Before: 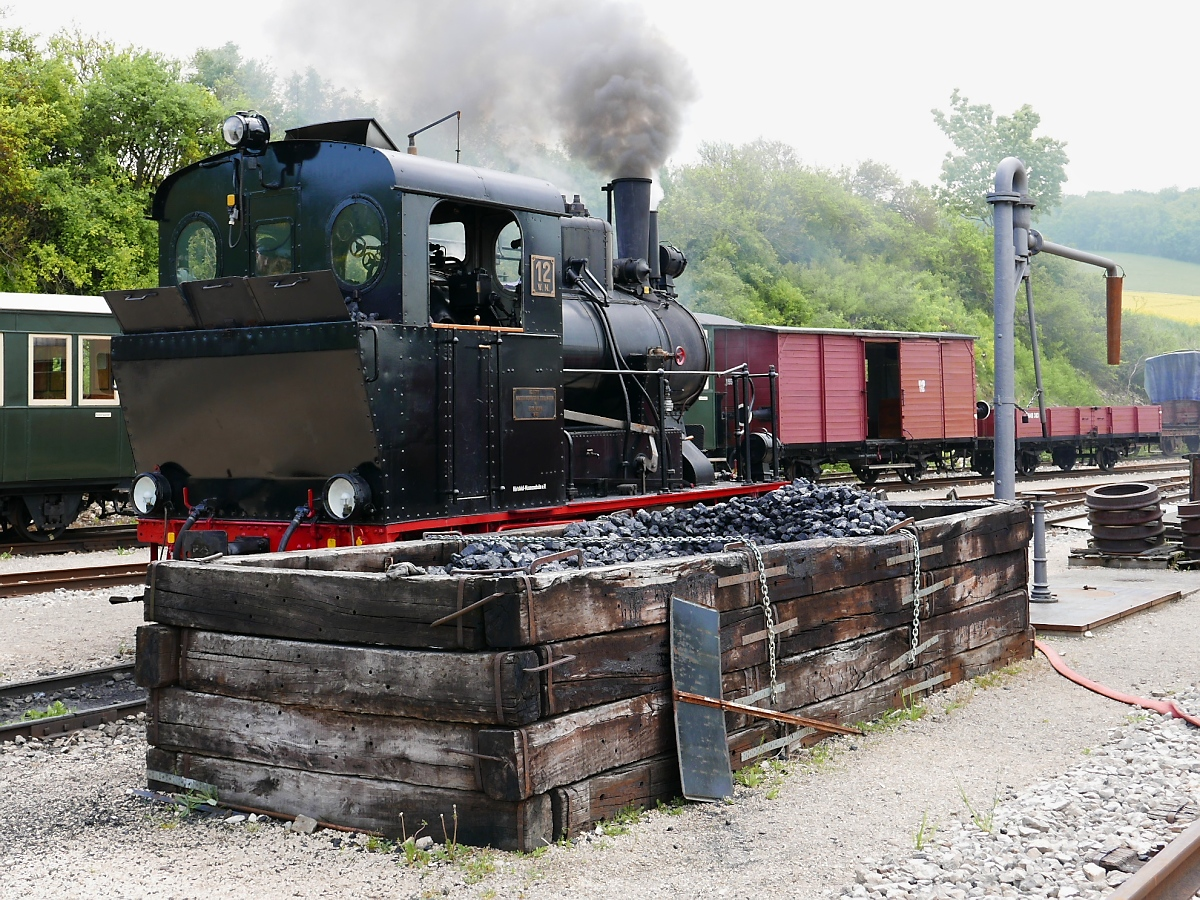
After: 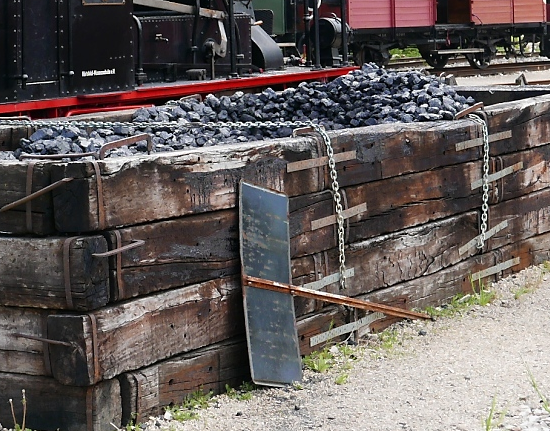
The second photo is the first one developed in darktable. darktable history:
crop: left 35.986%, top 46.132%, right 18.105%, bottom 5.931%
